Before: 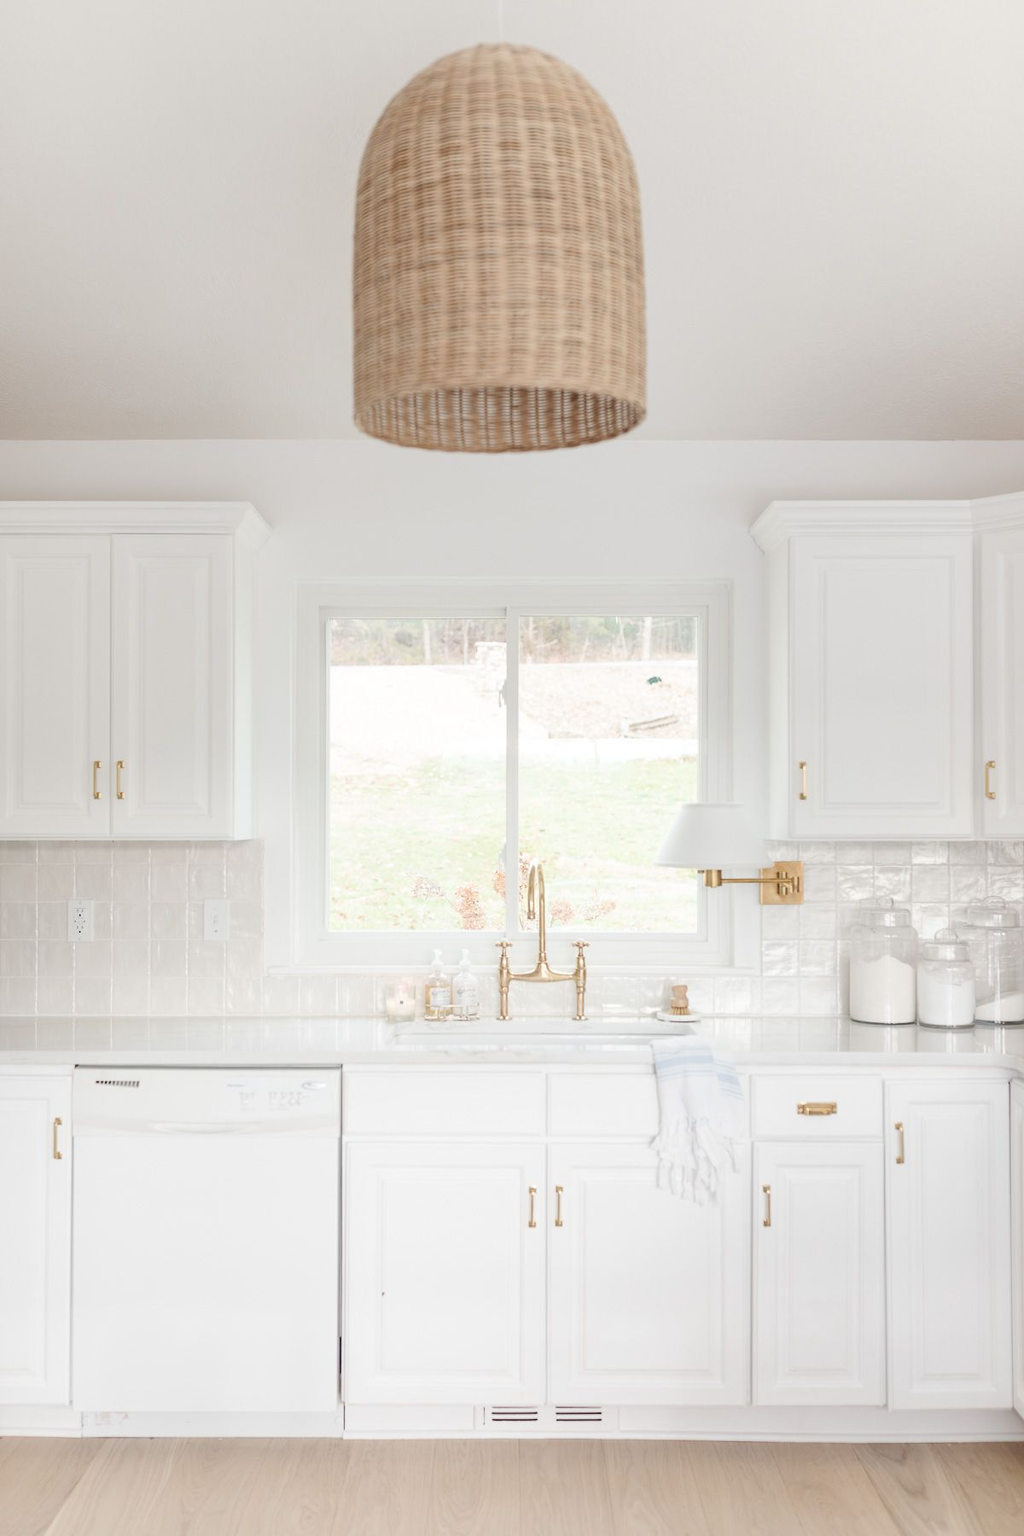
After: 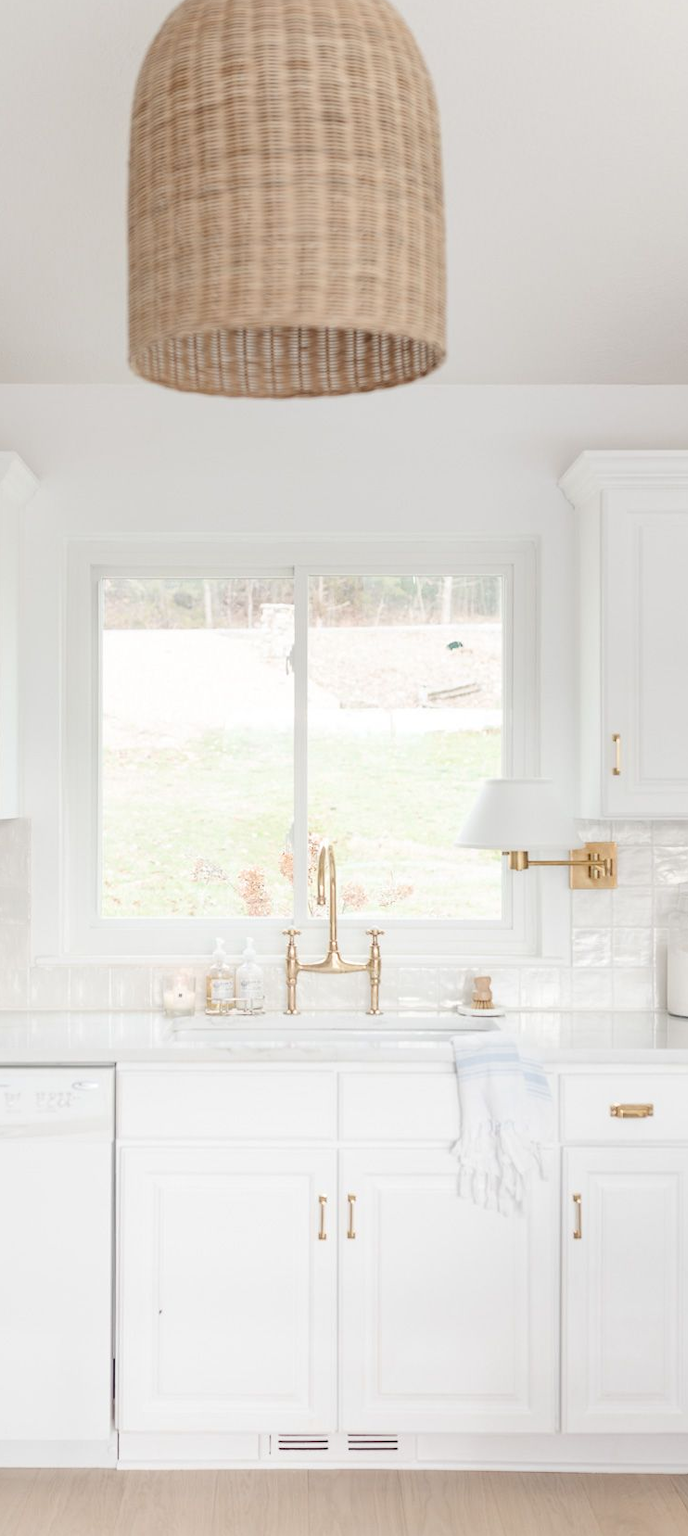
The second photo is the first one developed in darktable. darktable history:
crop and rotate: left 23.054%, top 5.643%, right 14.948%, bottom 2.257%
